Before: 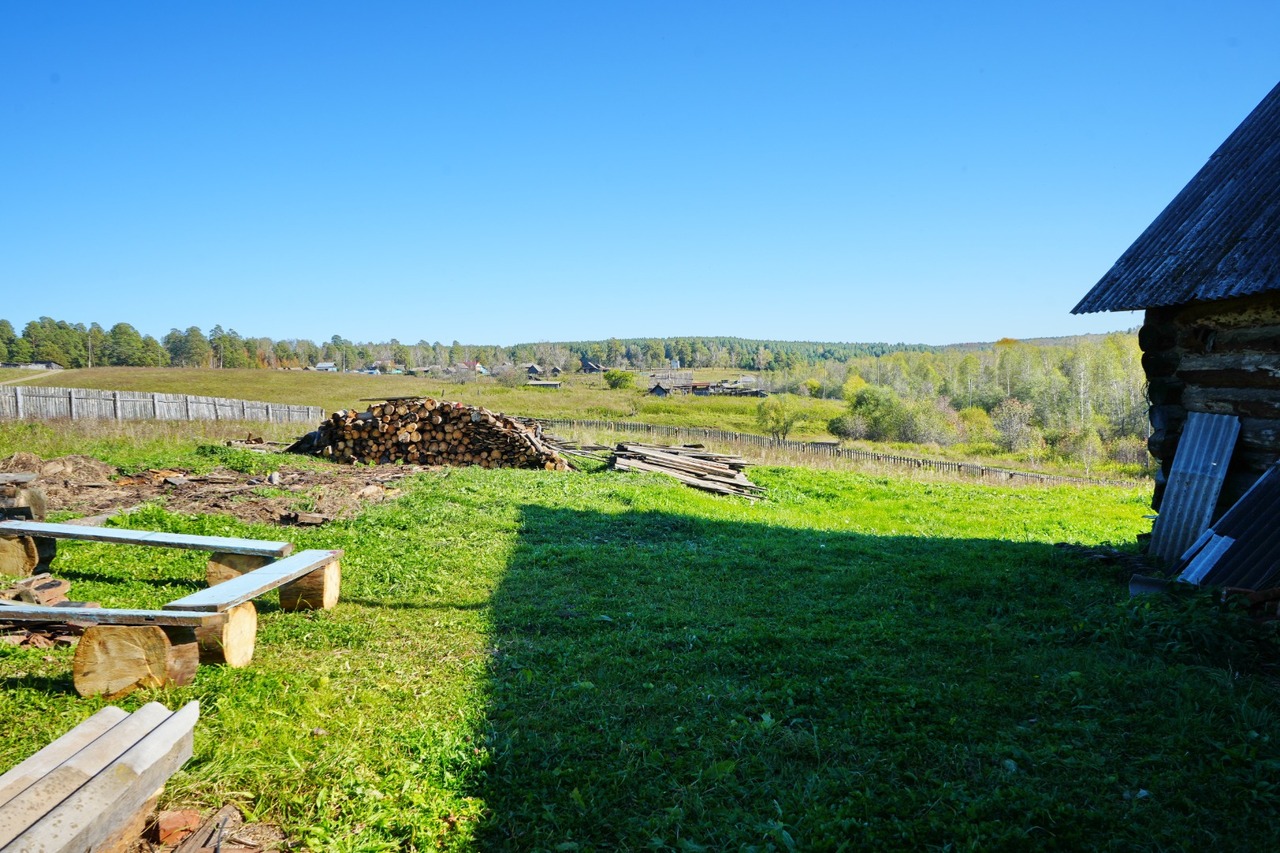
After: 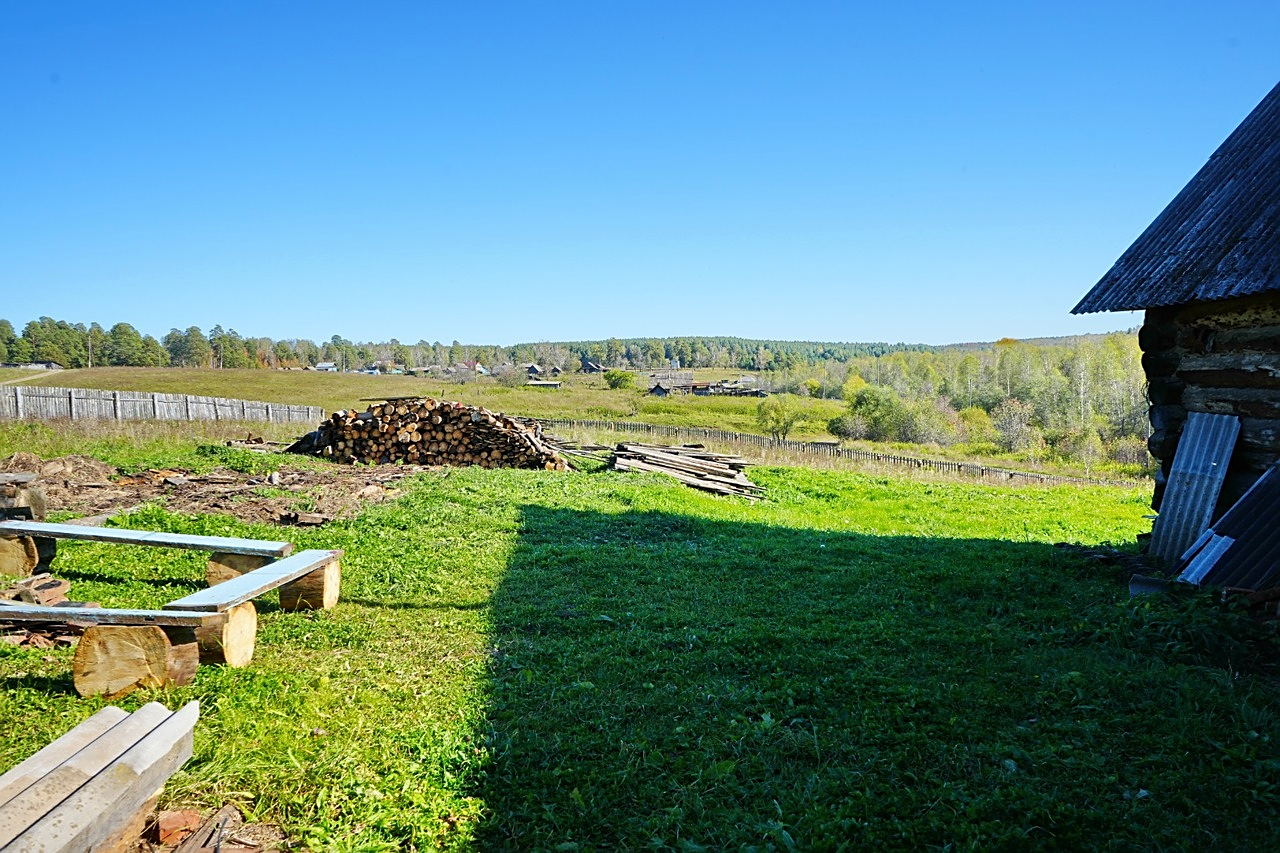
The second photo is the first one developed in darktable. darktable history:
sharpen: amount 0.498
tone equalizer: edges refinement/feathering 500, mask exposure compensation -1.57 EV, preserve details no
